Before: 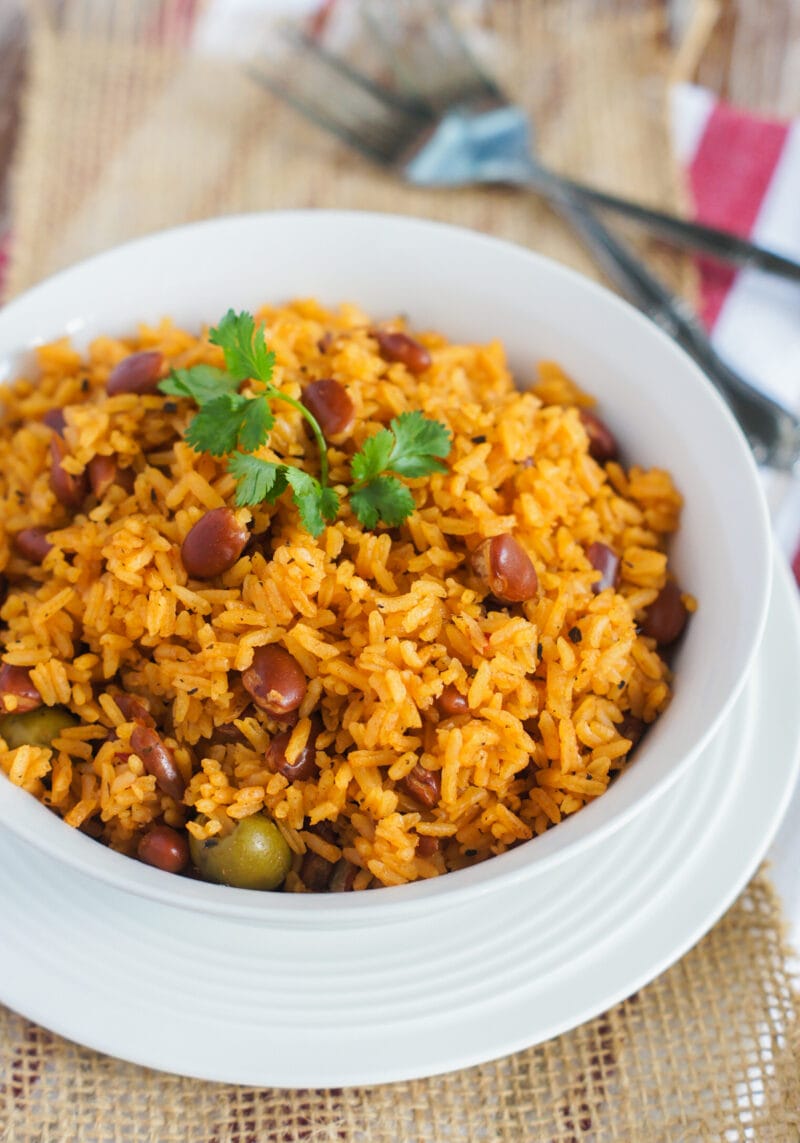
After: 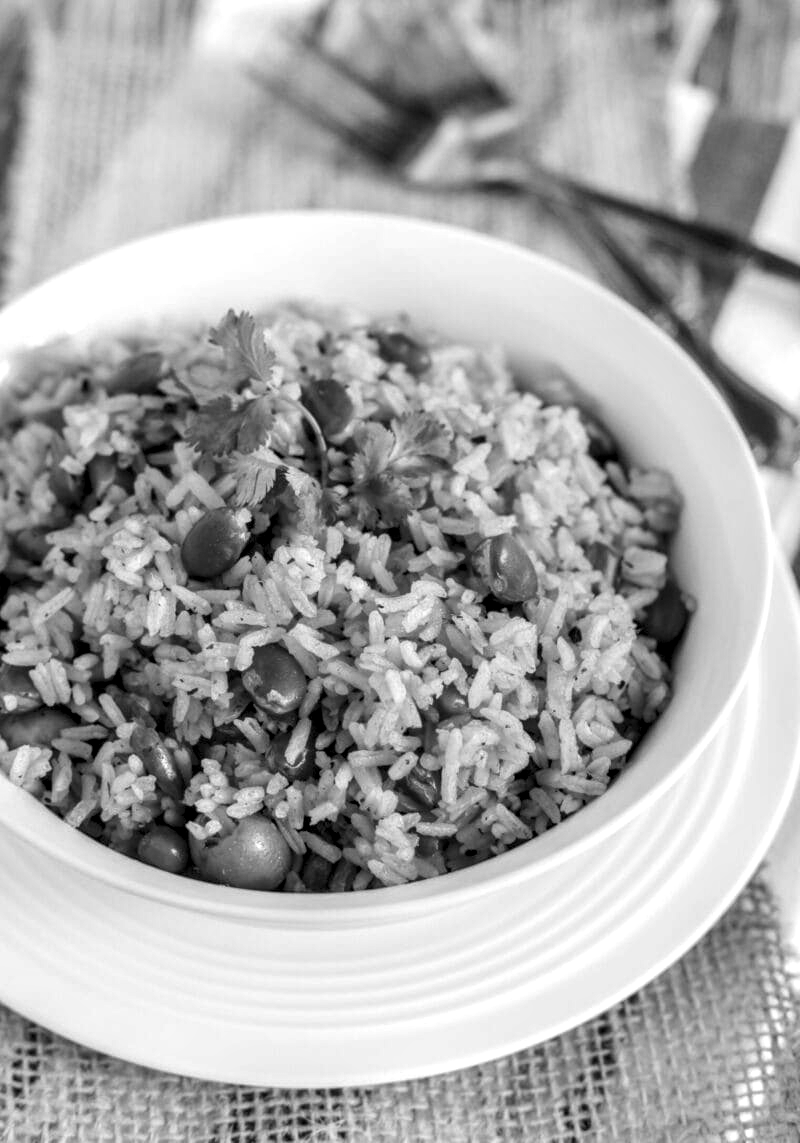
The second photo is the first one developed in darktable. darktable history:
color contrast: green-magenta contrast 0, blue-yellow contrast 0
local contrast: detail 160%
